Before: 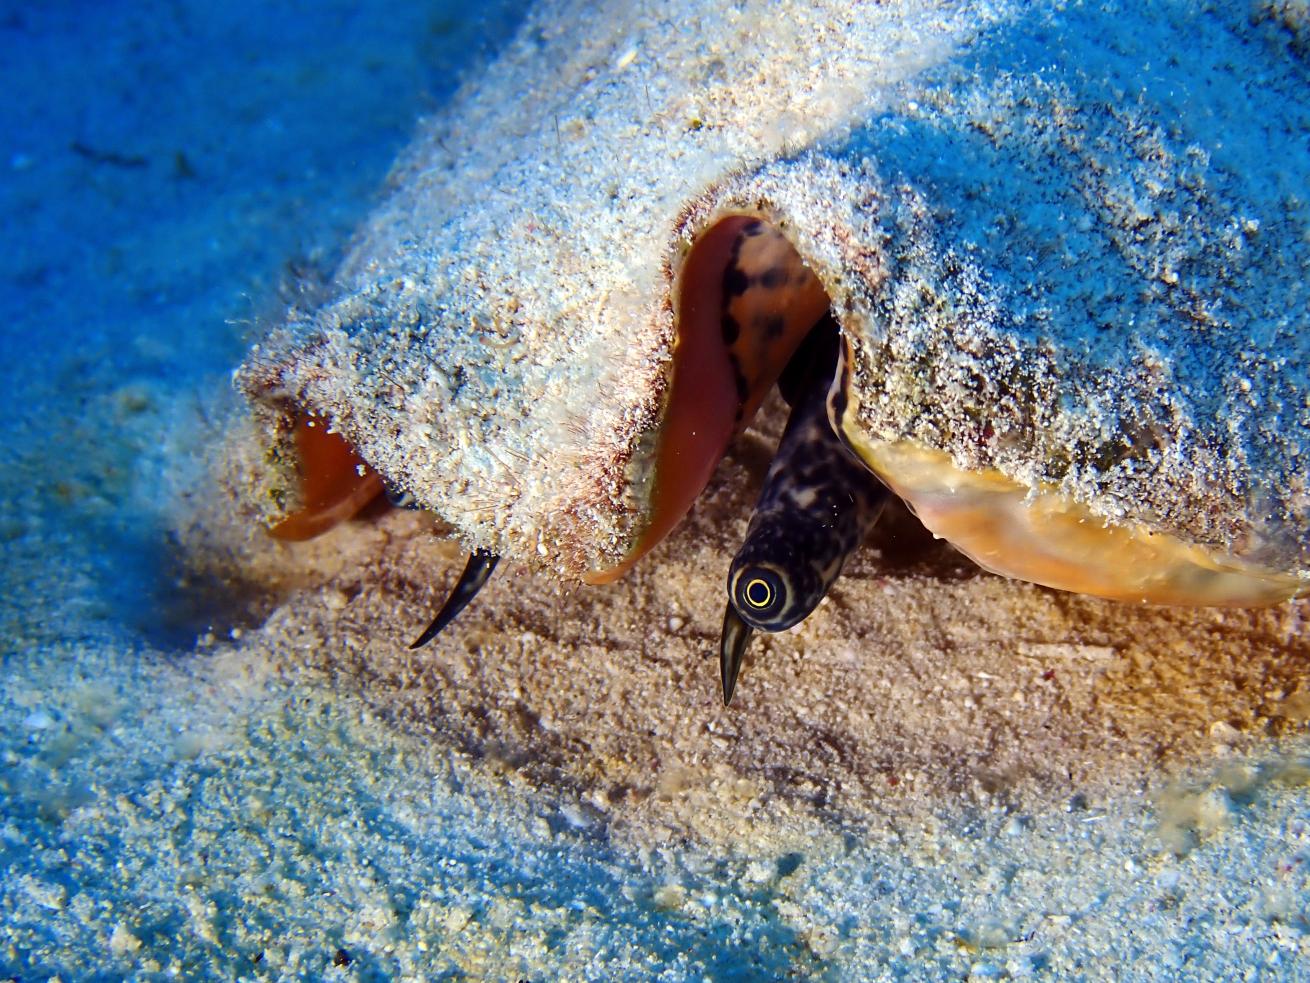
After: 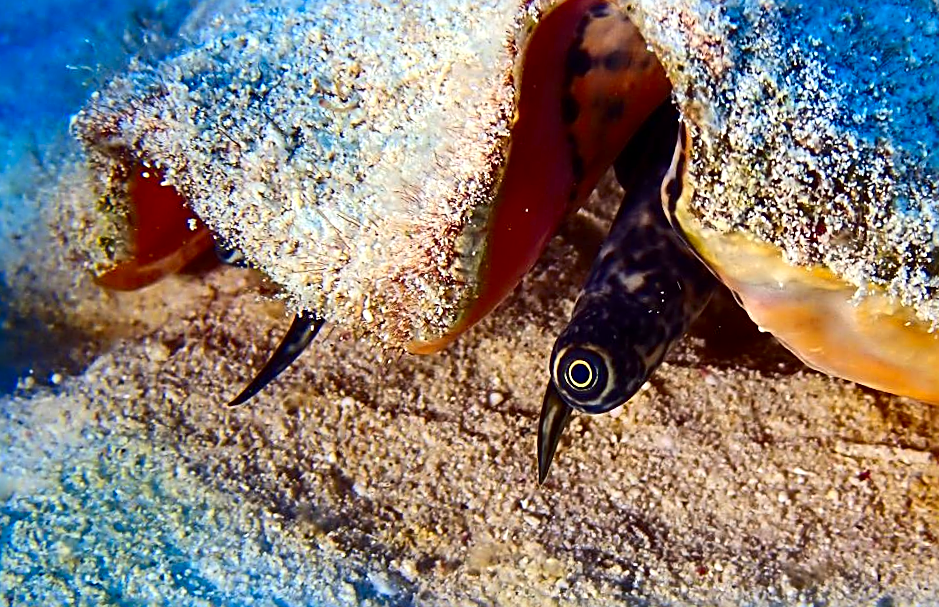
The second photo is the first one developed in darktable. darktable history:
crop and rotate: angle -3.91°, left 9.816%, top 20.647%, right 12.097%, bottom 12.089%
contrast brightness saturation: contrast 0.17, saturation 0.309
sharpen: radius 2.615, amount 0.683
